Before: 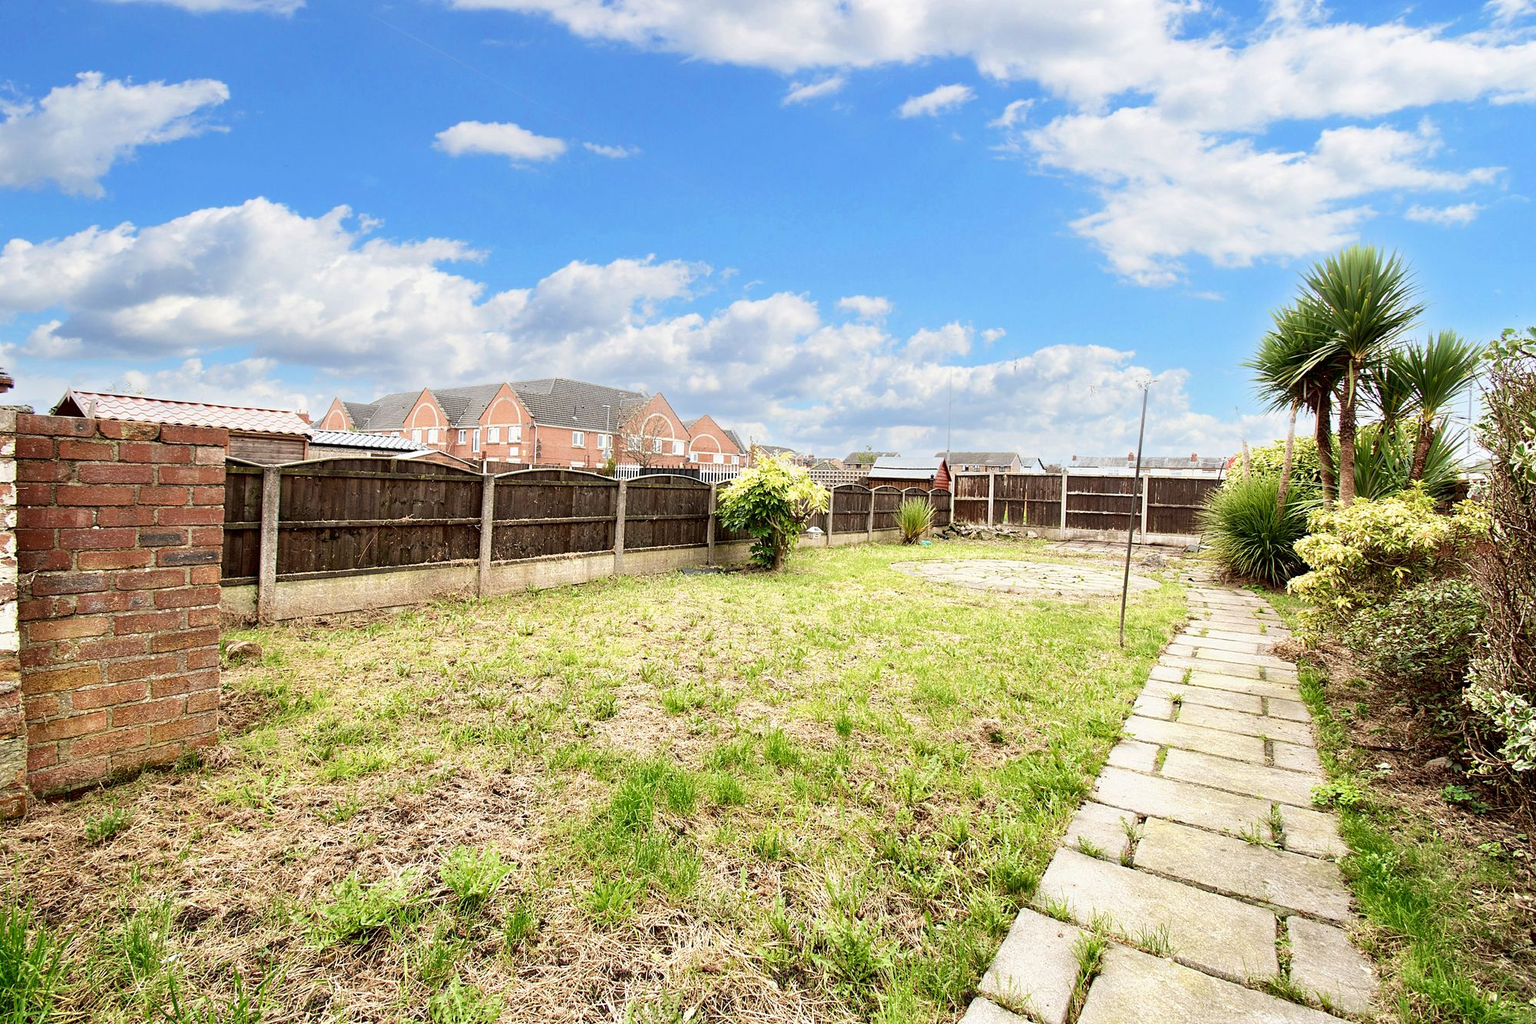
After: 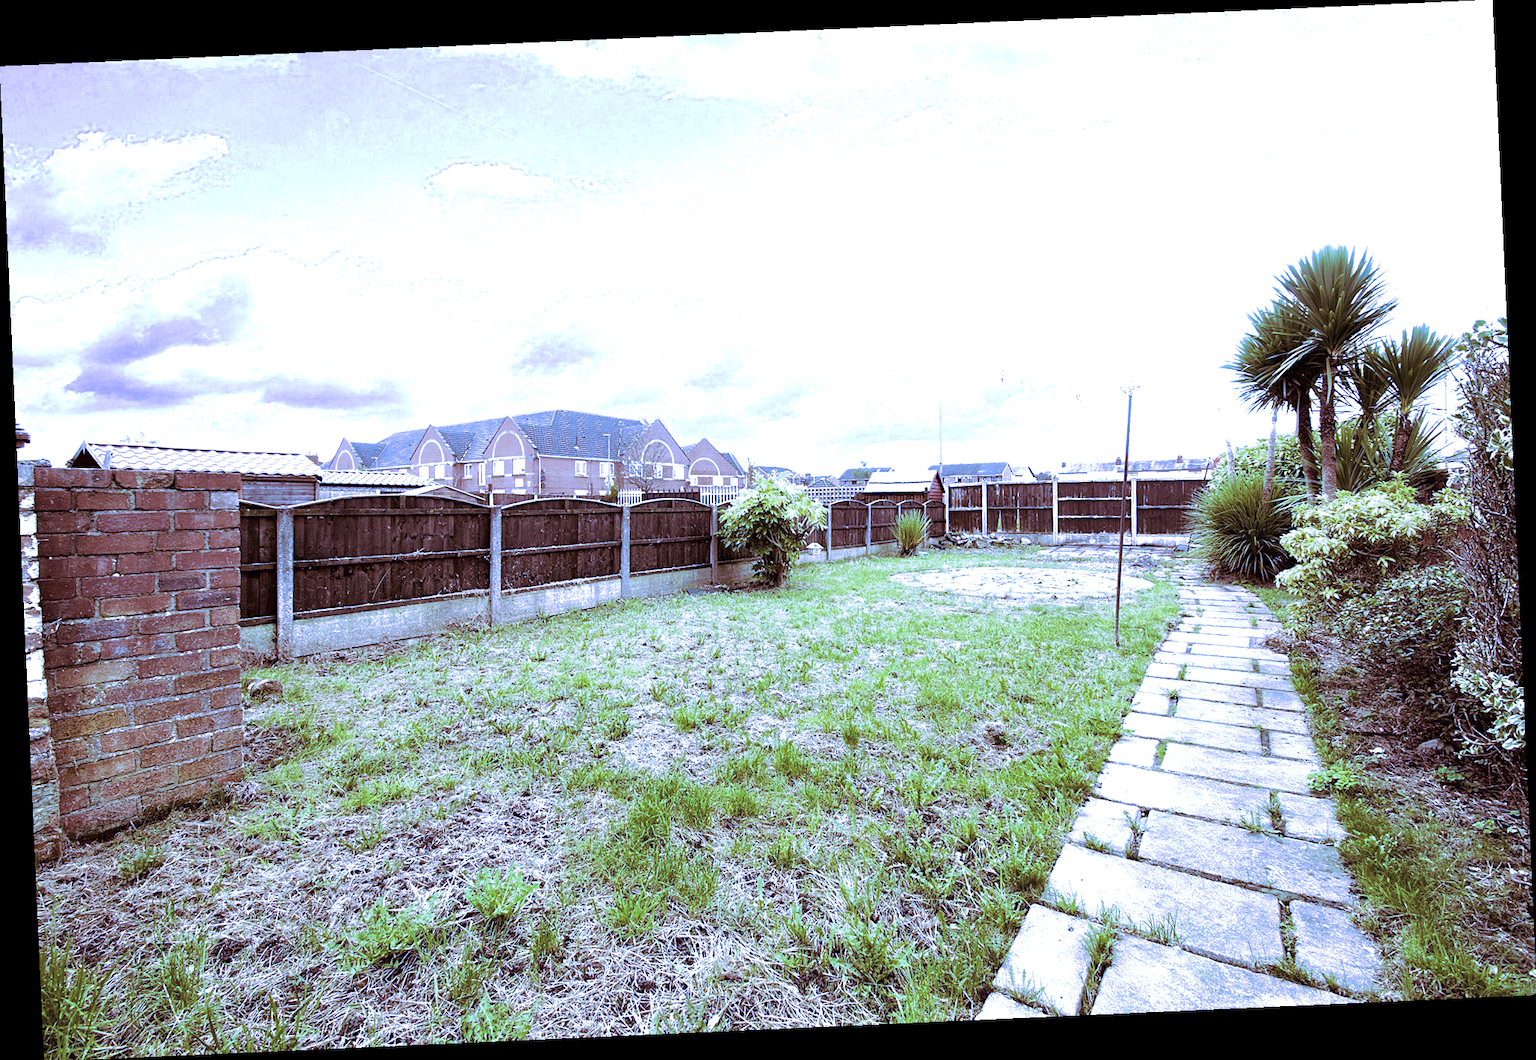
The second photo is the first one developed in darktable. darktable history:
split-toning: highlights › hue 298.8°, highlights › saturation 0.73, compress 41.76%
rotate and perspective: rotation -2.56°, automatic cropping off
white balance: red 0.766, blue 1.537
